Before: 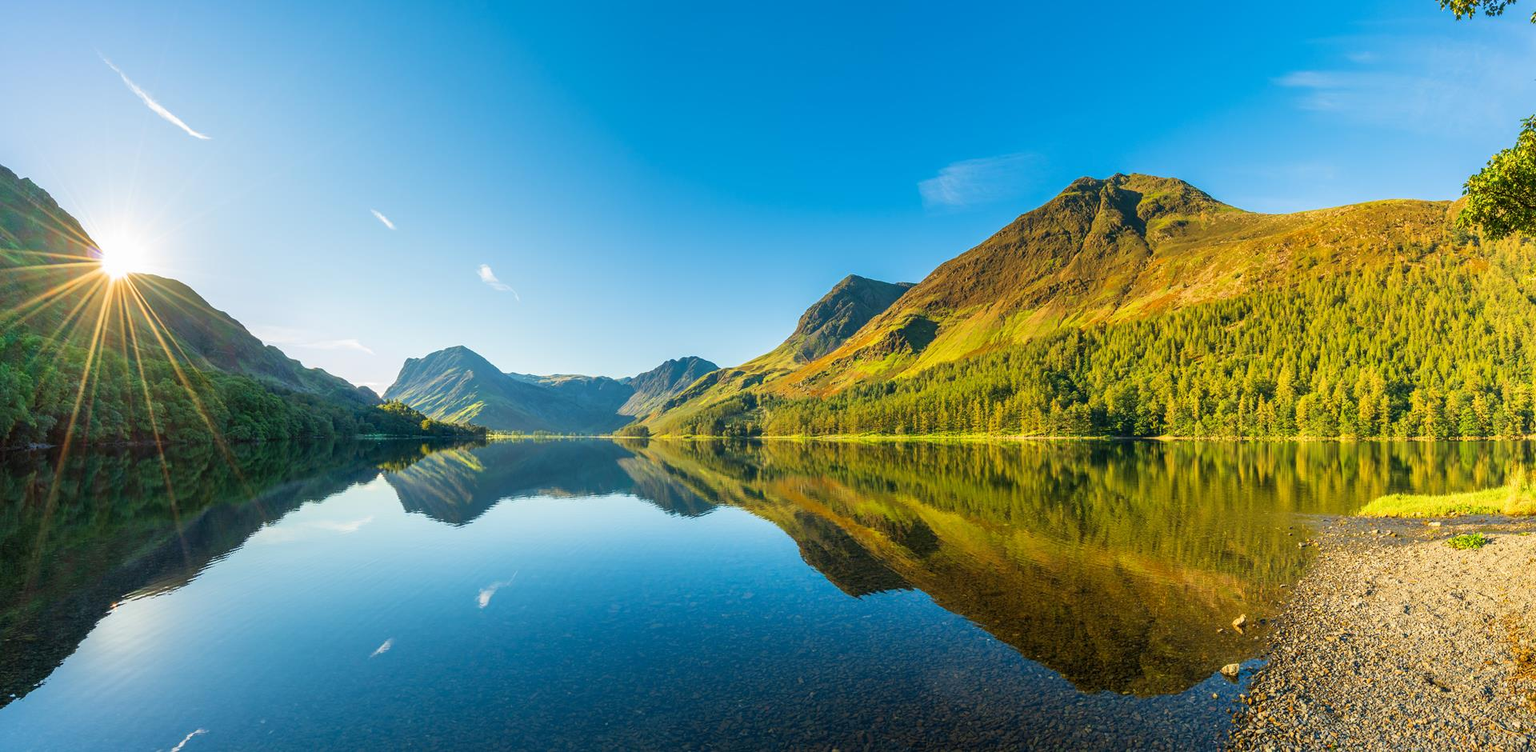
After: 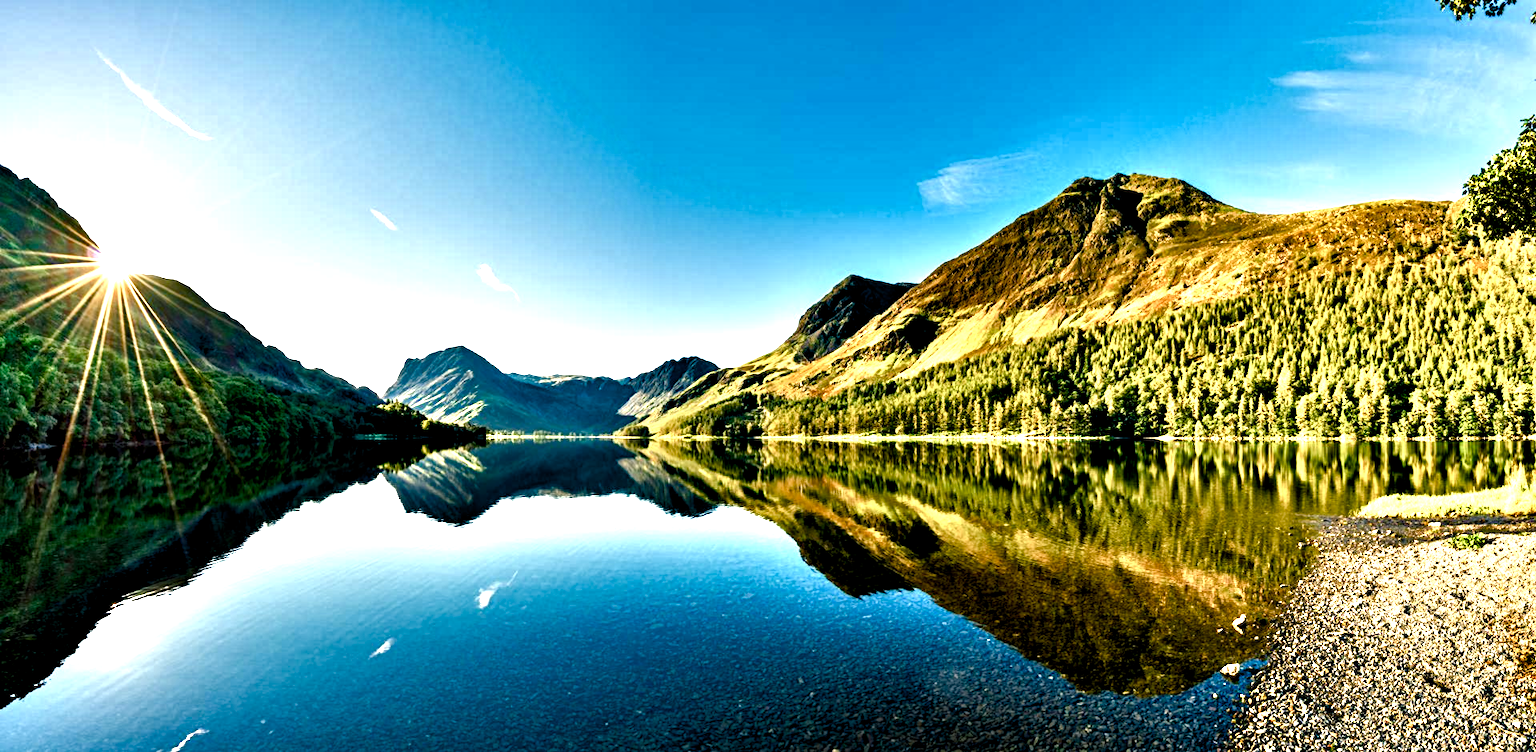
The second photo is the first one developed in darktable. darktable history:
color balance rgb: shadows lift › chroma 2.79%, shadows lift › hue 190.66°, power › hue 171.85°, highlights gain › chroma 2.16%, highlights gain › hue 75.26°, global offset › luminance -0.51%, perceptual saturation grading › highlights -33.8%, perceptual saturation grading › mid-tones 14.98%, perceptual saturation grading › shadows 48.43%, perceptual brilliance grading › highlights 15.68%, perceptual brilliance grading › mid-tones 6.62%, perceptual brilliance grading › shadows -14.98%, global vibrance 11.32%, contrast 5.05%
exposure: compensate highlight preservation false
contrast equalizer: octaves 7, y [[0.48, 0.654, 0.731, 0.706, 0.772, 0.382], [0.55 ×6], [0 ×6], [0 ×6], [0 ×6]]
shadows and highlights: shadows 20.55, highlights -20.99, soften with gaussian
